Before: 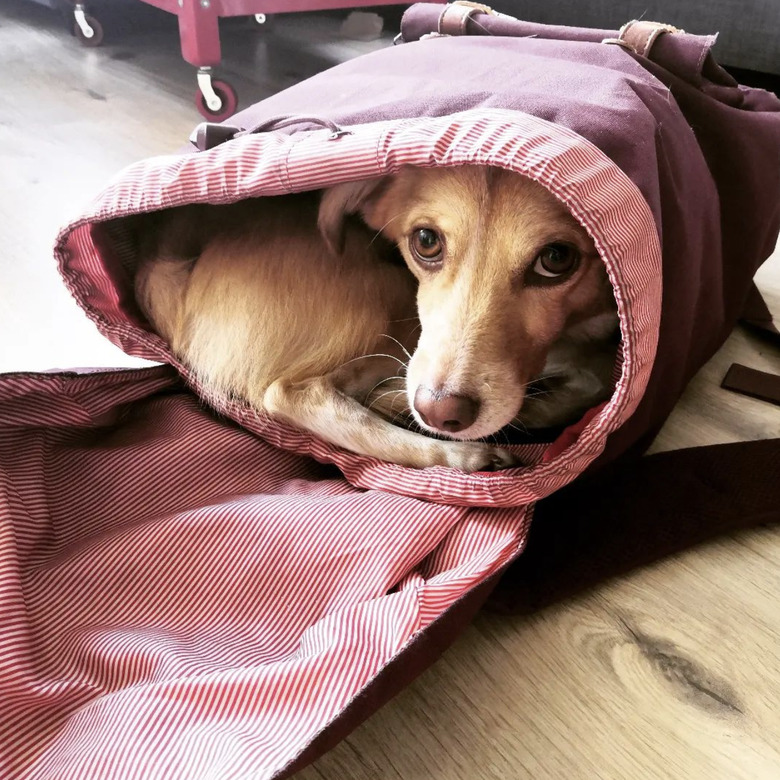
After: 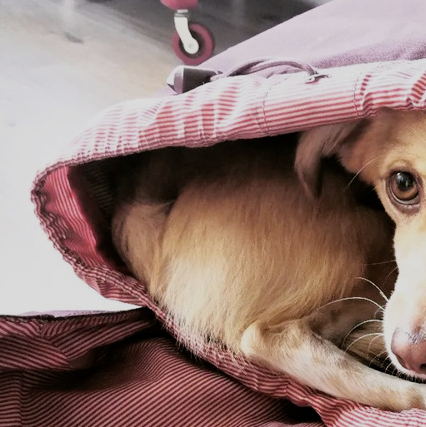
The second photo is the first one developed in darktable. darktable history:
filmic rgb: black relative exposure -8.01 EV, white relative exposure 3.95 EV, threshold 2.95 EV, hardness 4.15, contrast 0.994, enable highlight reconstruction true
crop and rotate: left 3.06%, top 7.381%, right 42.262%, bottom 37.835%
